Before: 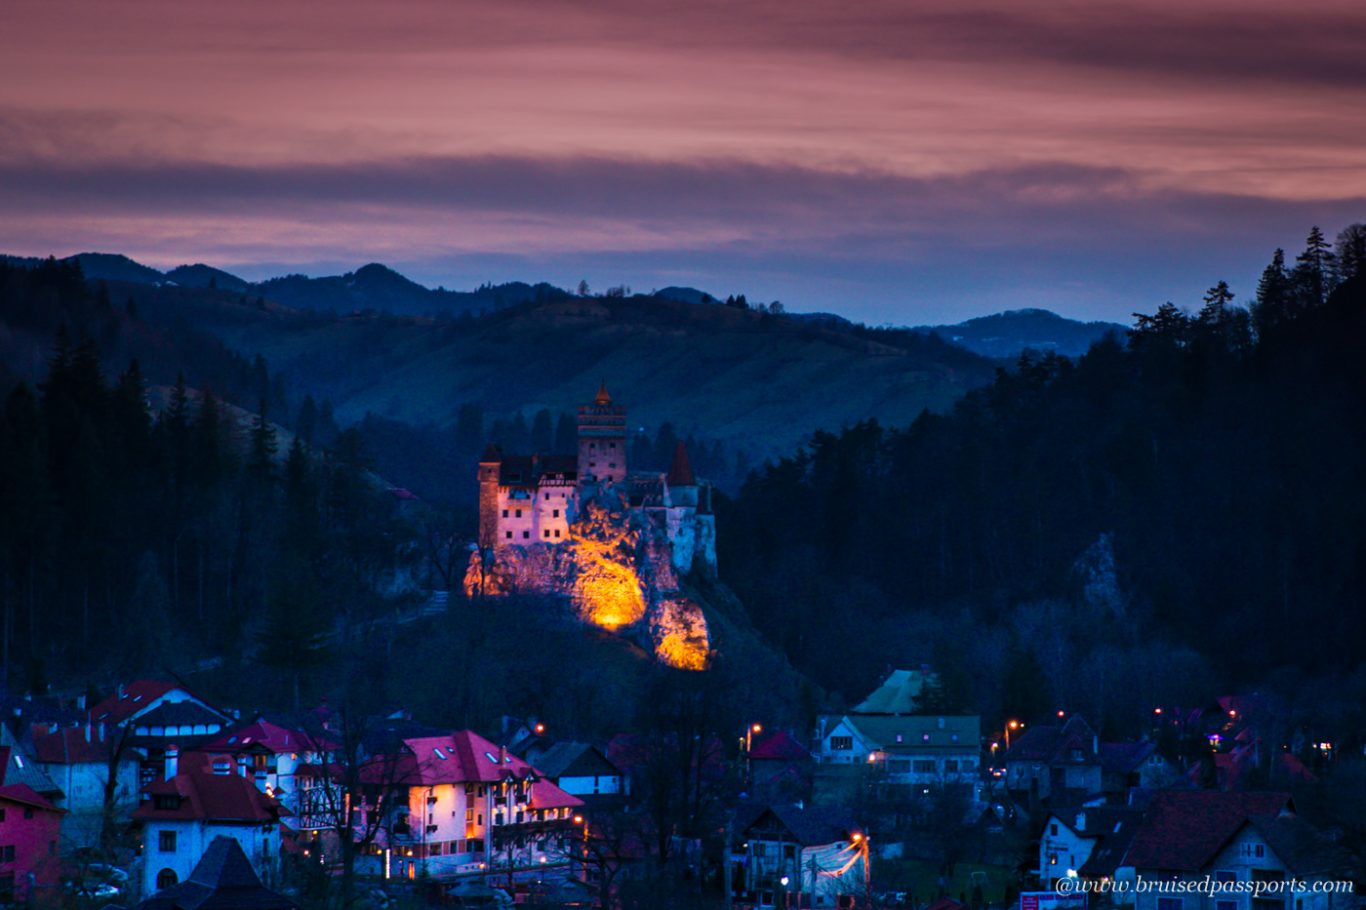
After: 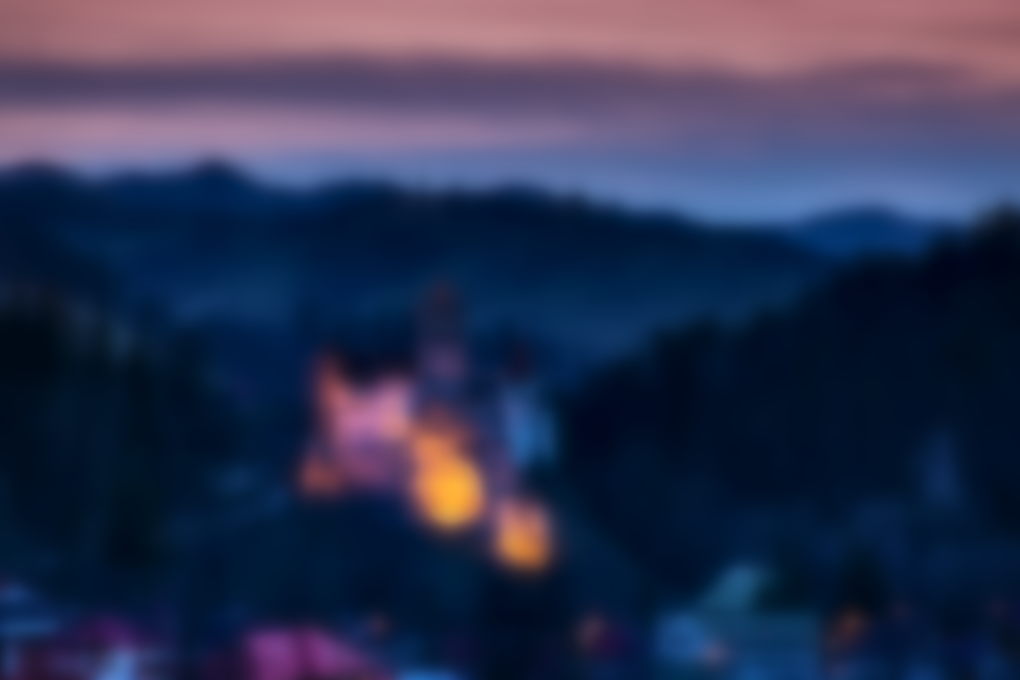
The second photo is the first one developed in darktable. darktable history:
crop and rotate: left 11.831%, top 11.346%, right 13.429%, bottom 13.899%
lowpass: on, module defaults
local contrast: mode bilateral grid, contrast 25, coarseness 47, detail 151%, midtone range 0.2
